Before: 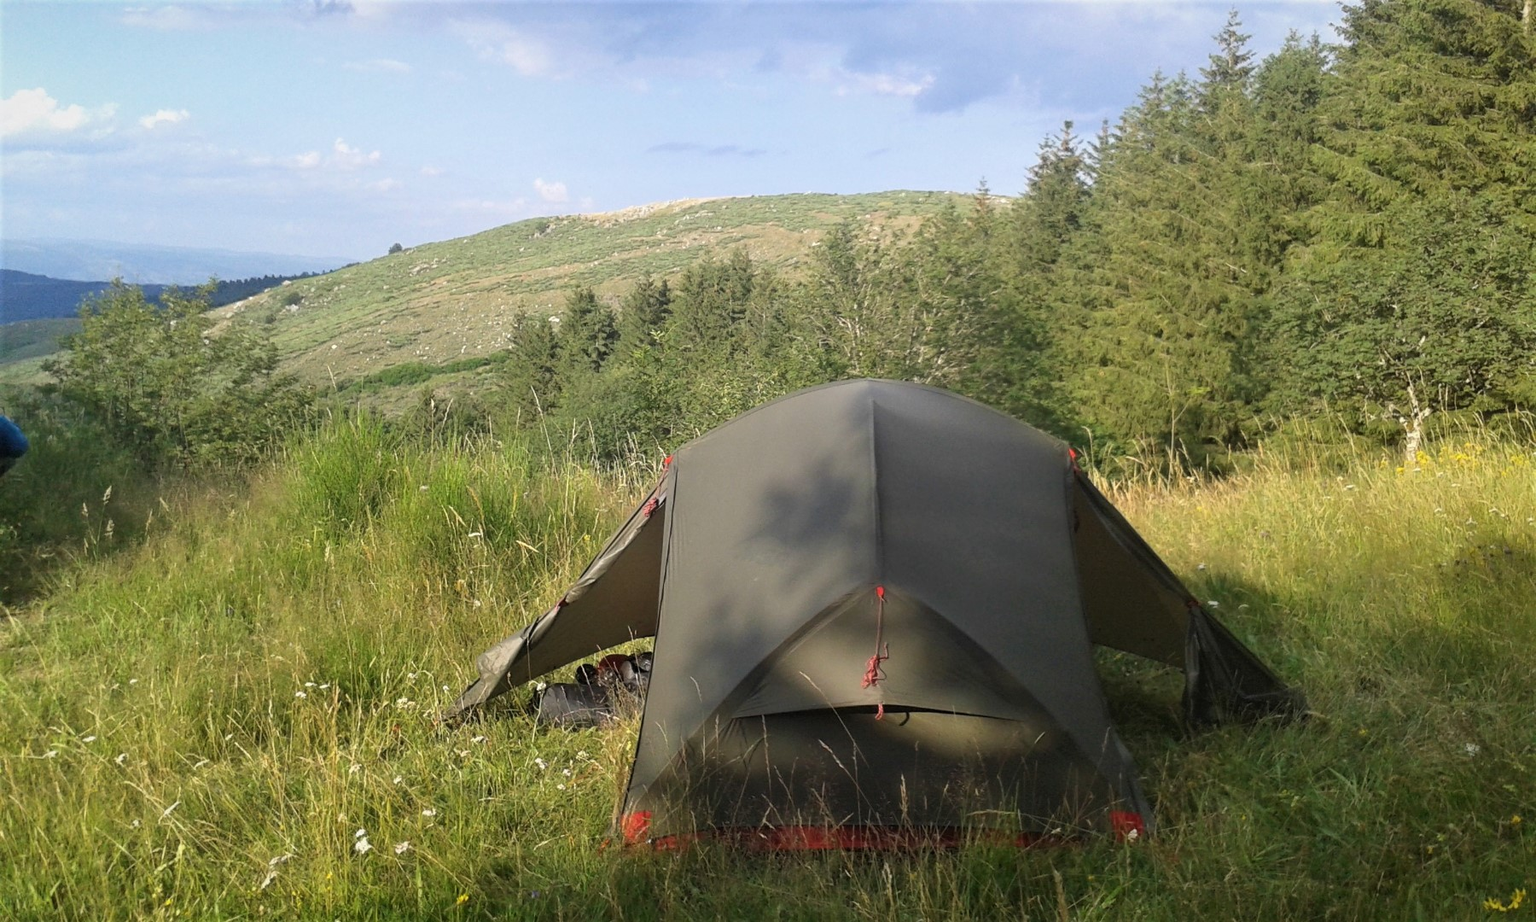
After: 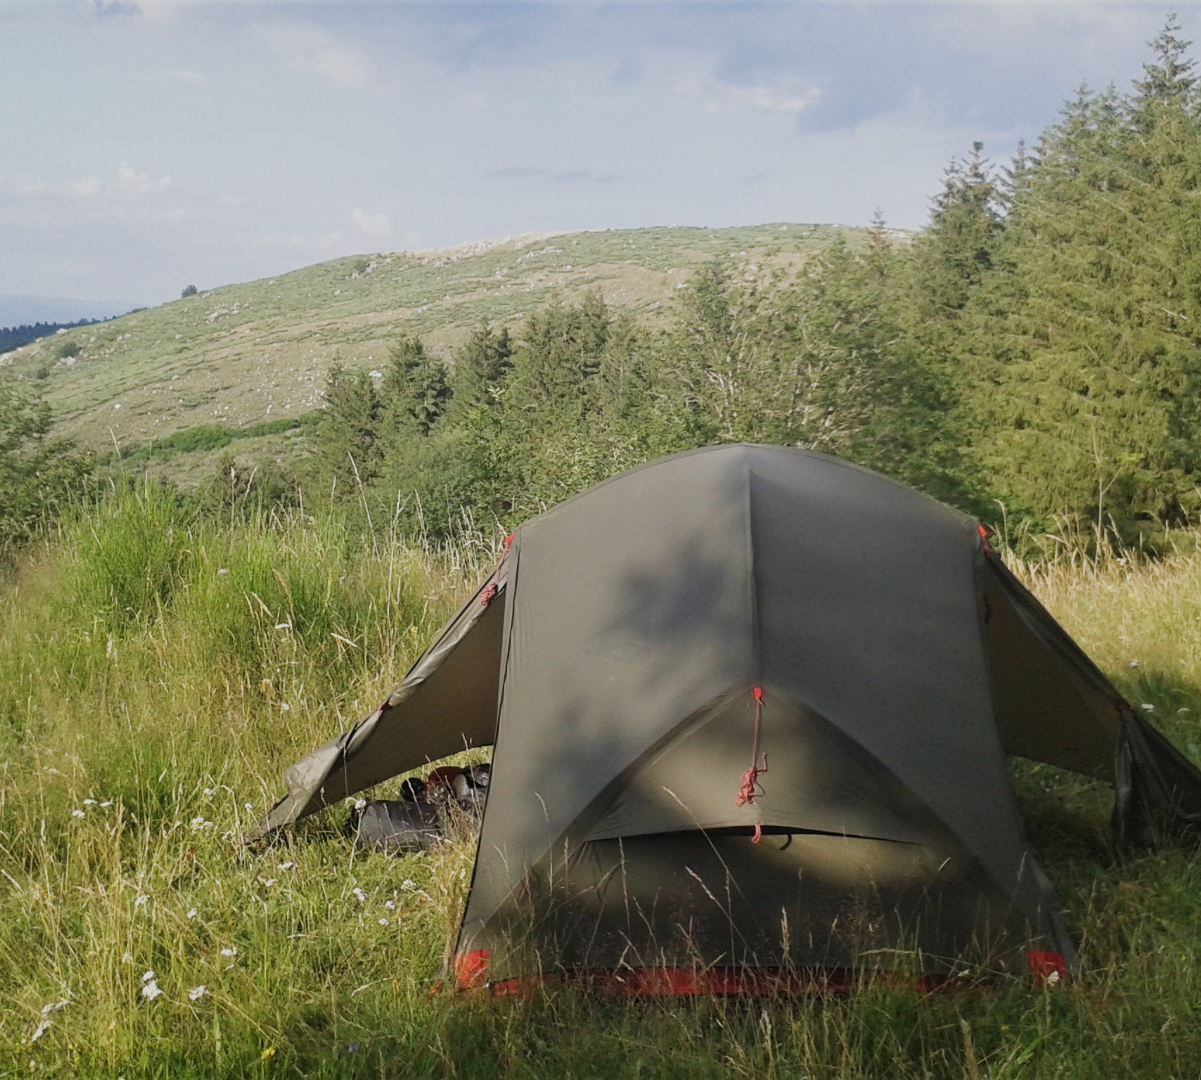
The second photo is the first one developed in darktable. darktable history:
crop and rotate: left 15.266%, right 17.965%
filmic rgb: black relative exposure -14.34 EV, white relative exposure 3.37 EV, threshold 5.99 EV, hardness 7.96, contrast 0.991, preserve chrominance no, color science v5 (2021), contrast in shadows safe, contrast in highlights safe, enable highlight reconstruction true
